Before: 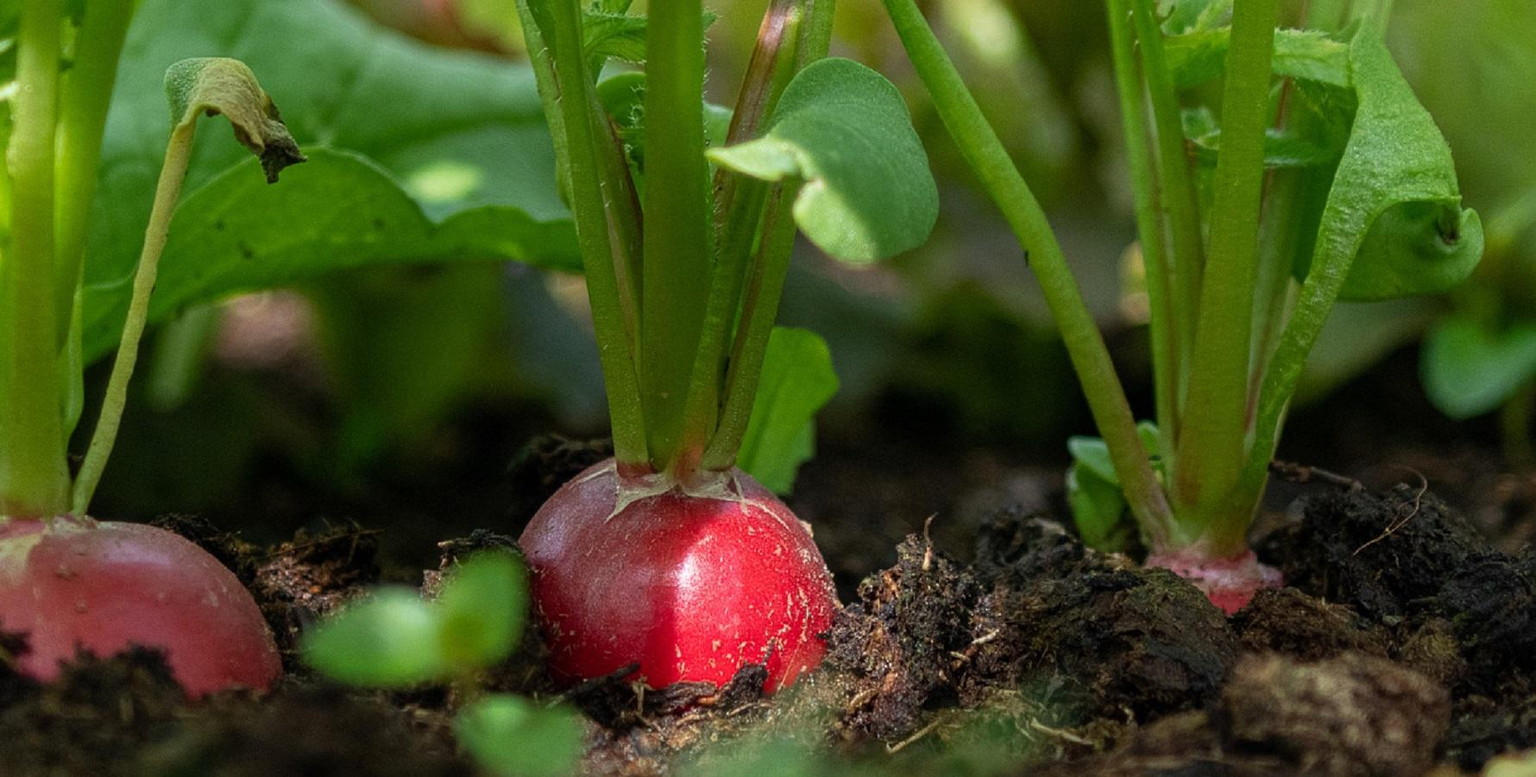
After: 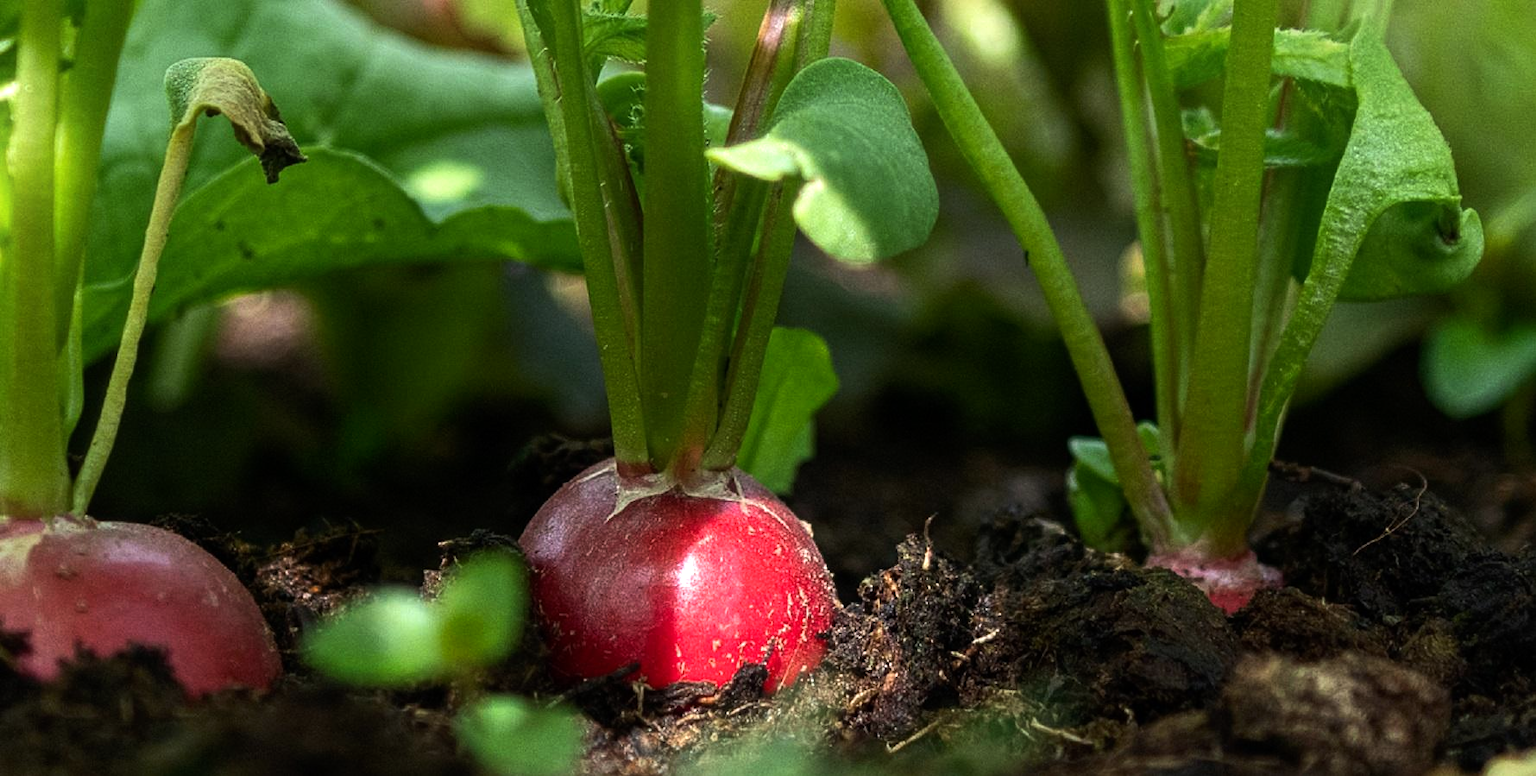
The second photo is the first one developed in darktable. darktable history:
shadows and highlights: shadows -21.57, highlights 99.36, highlights color adjustment 32.61%, soften with gaussian
tone equalizer: -8 EV -0.789 EV, -7 EV -0.685 EV, -6 EV -0.582 EV, -5 EV -0.394 EV, -3 EV 0.404 EV, -2 EV 0.6 EV, -1 EV 0.687 EV, +0 EV 0.773 EV, edges refinement/feathering 500, mask exposure compensation -1.57 EV, preserve details no
